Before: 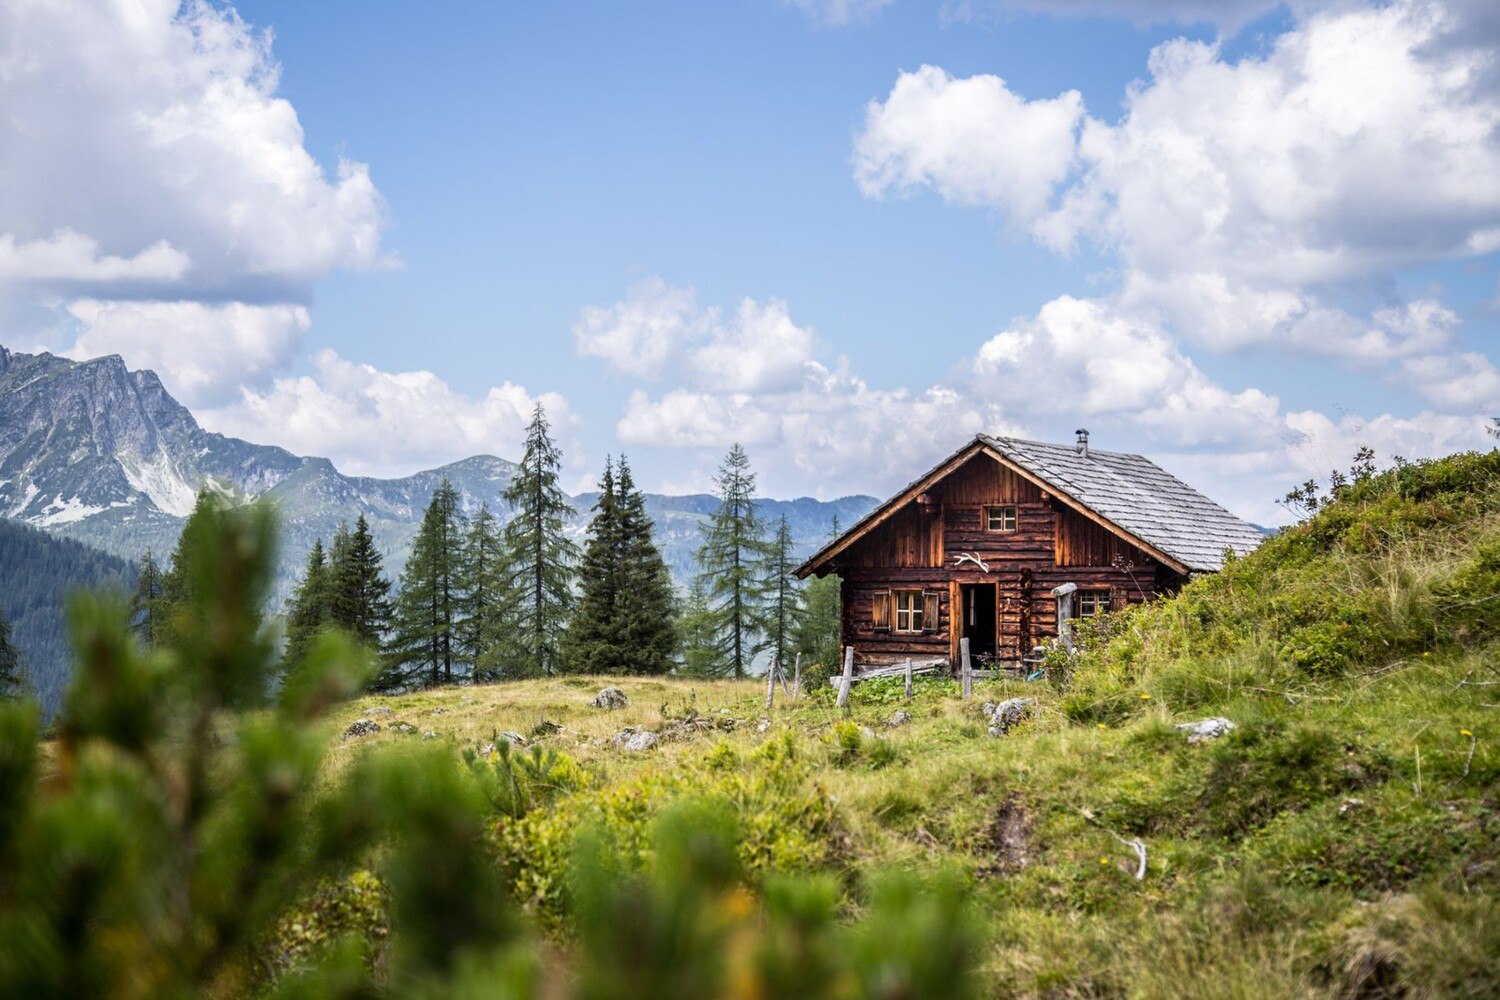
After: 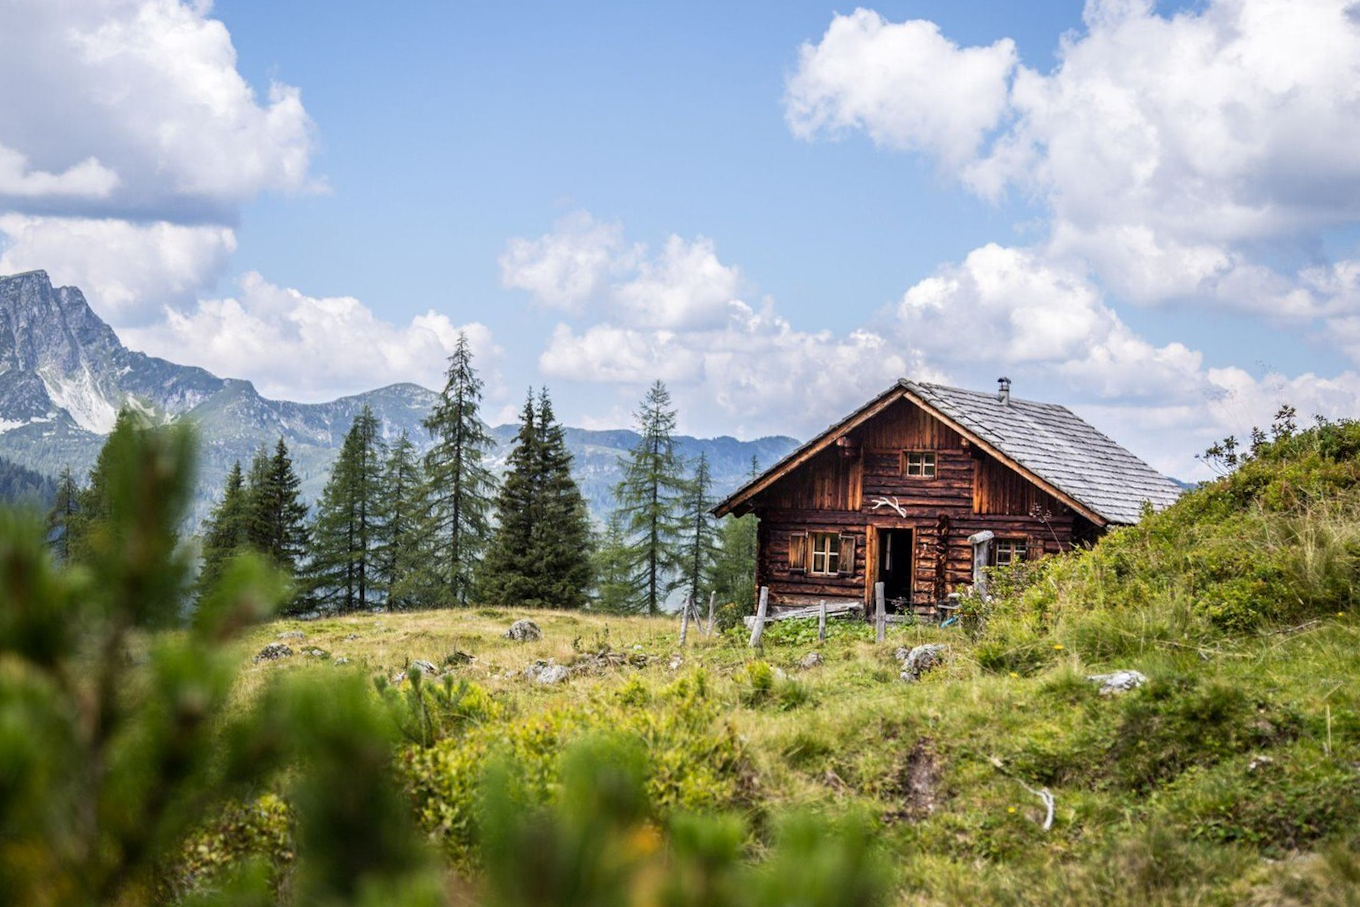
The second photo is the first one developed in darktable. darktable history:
crop and rotate: angle -1.96°, left 3.097%, top 4.154%, right 1.586%, bottom 0.529%
contrast equalizer: y [[0.5 ×6], [0.5 ×6], [0.5, 0.5, 0.501, 0.545, 0.707, 0.863], [0 ×6], [0 ×6]]
